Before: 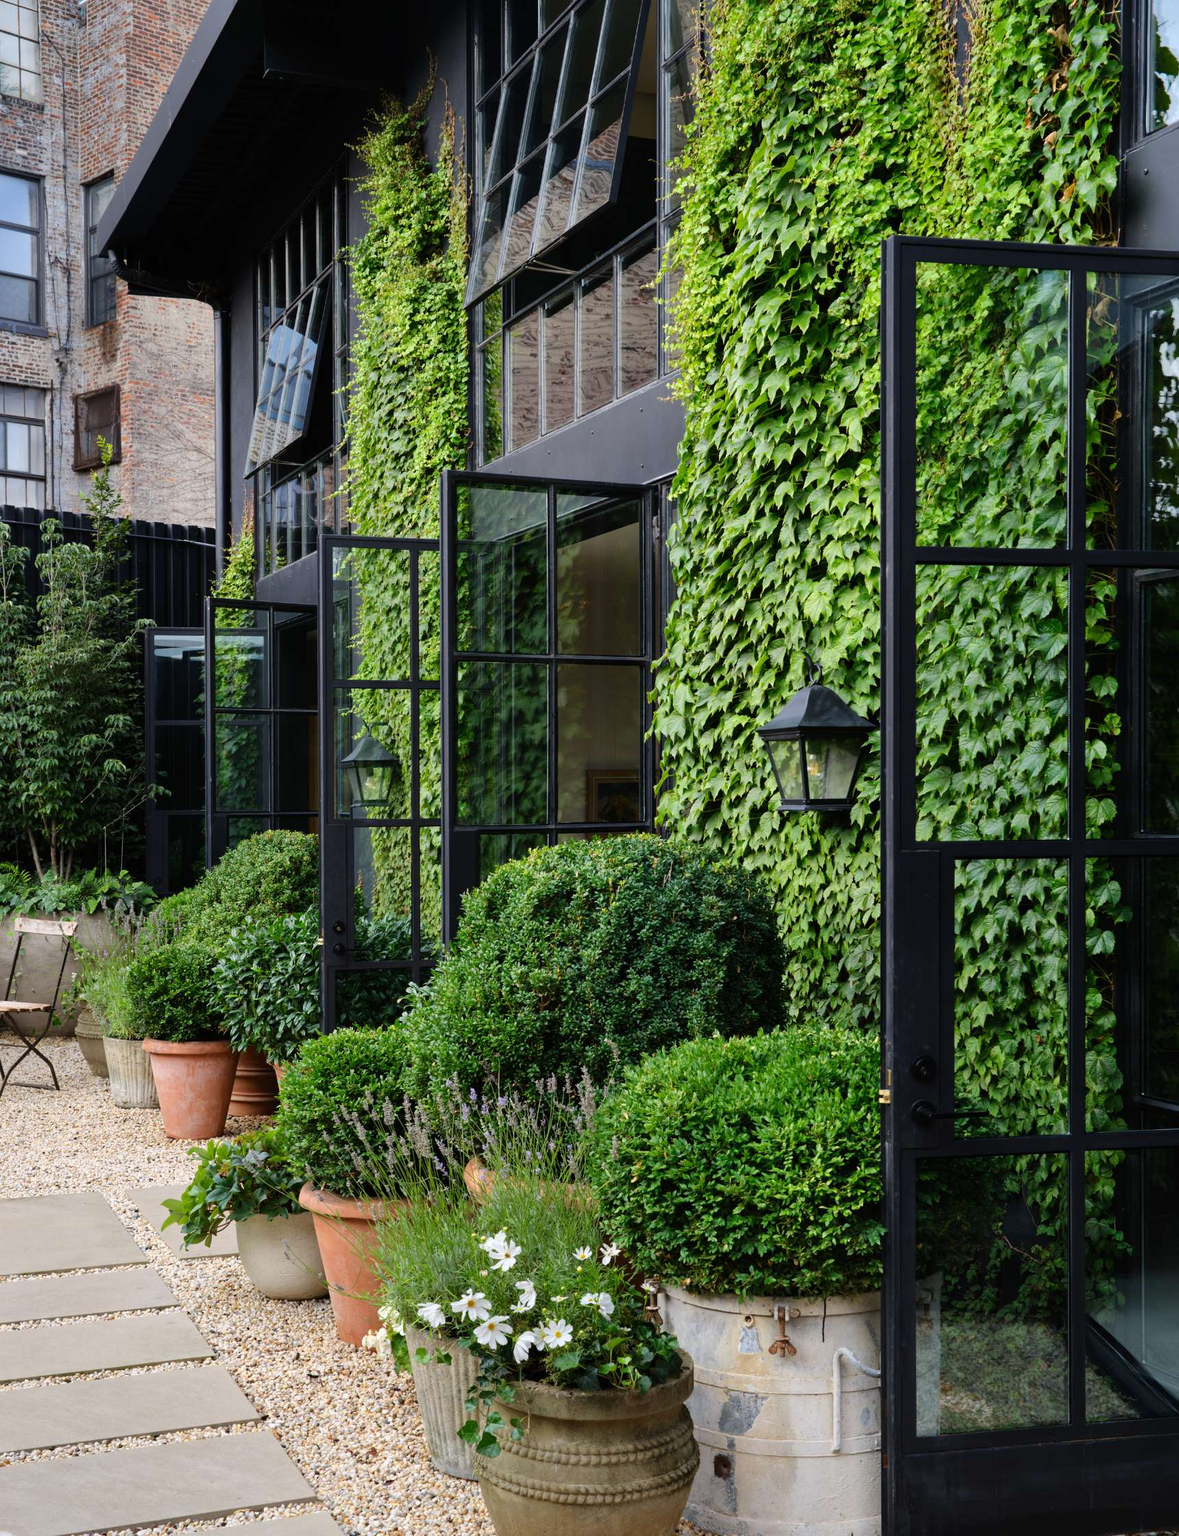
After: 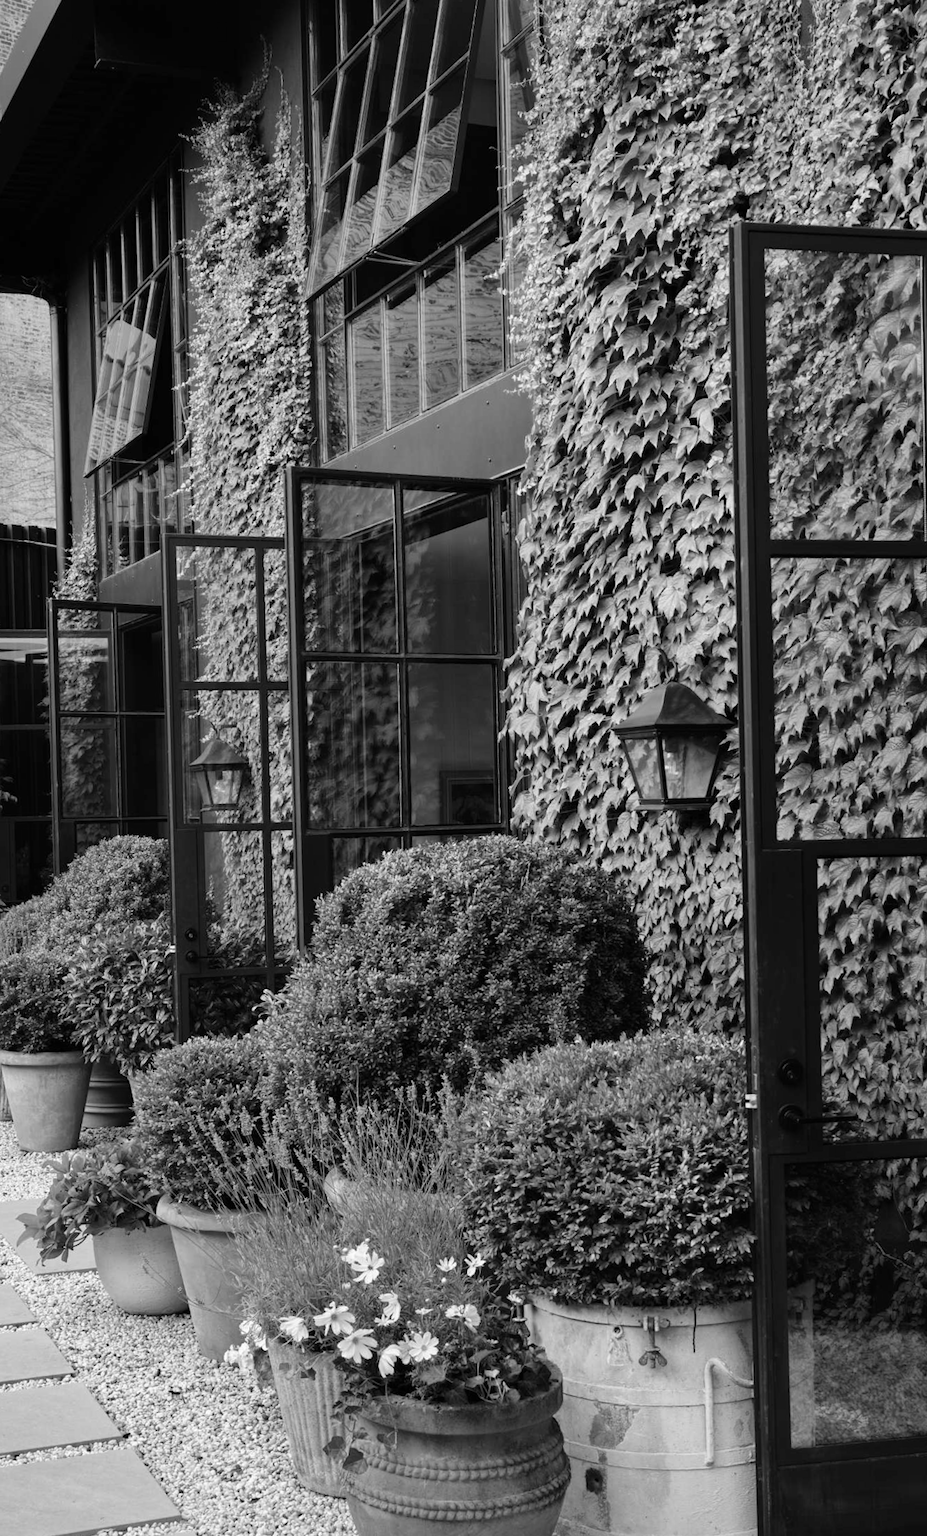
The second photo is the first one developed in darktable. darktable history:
rotate and perspective: rotation -4.2°, shear 0.006, automatic cropping off
crop and rotate: angle -3.27°, left 14.277%, top 0.028%, right 10.766%, bottom 0.028%
monochrome: on, module defaults
